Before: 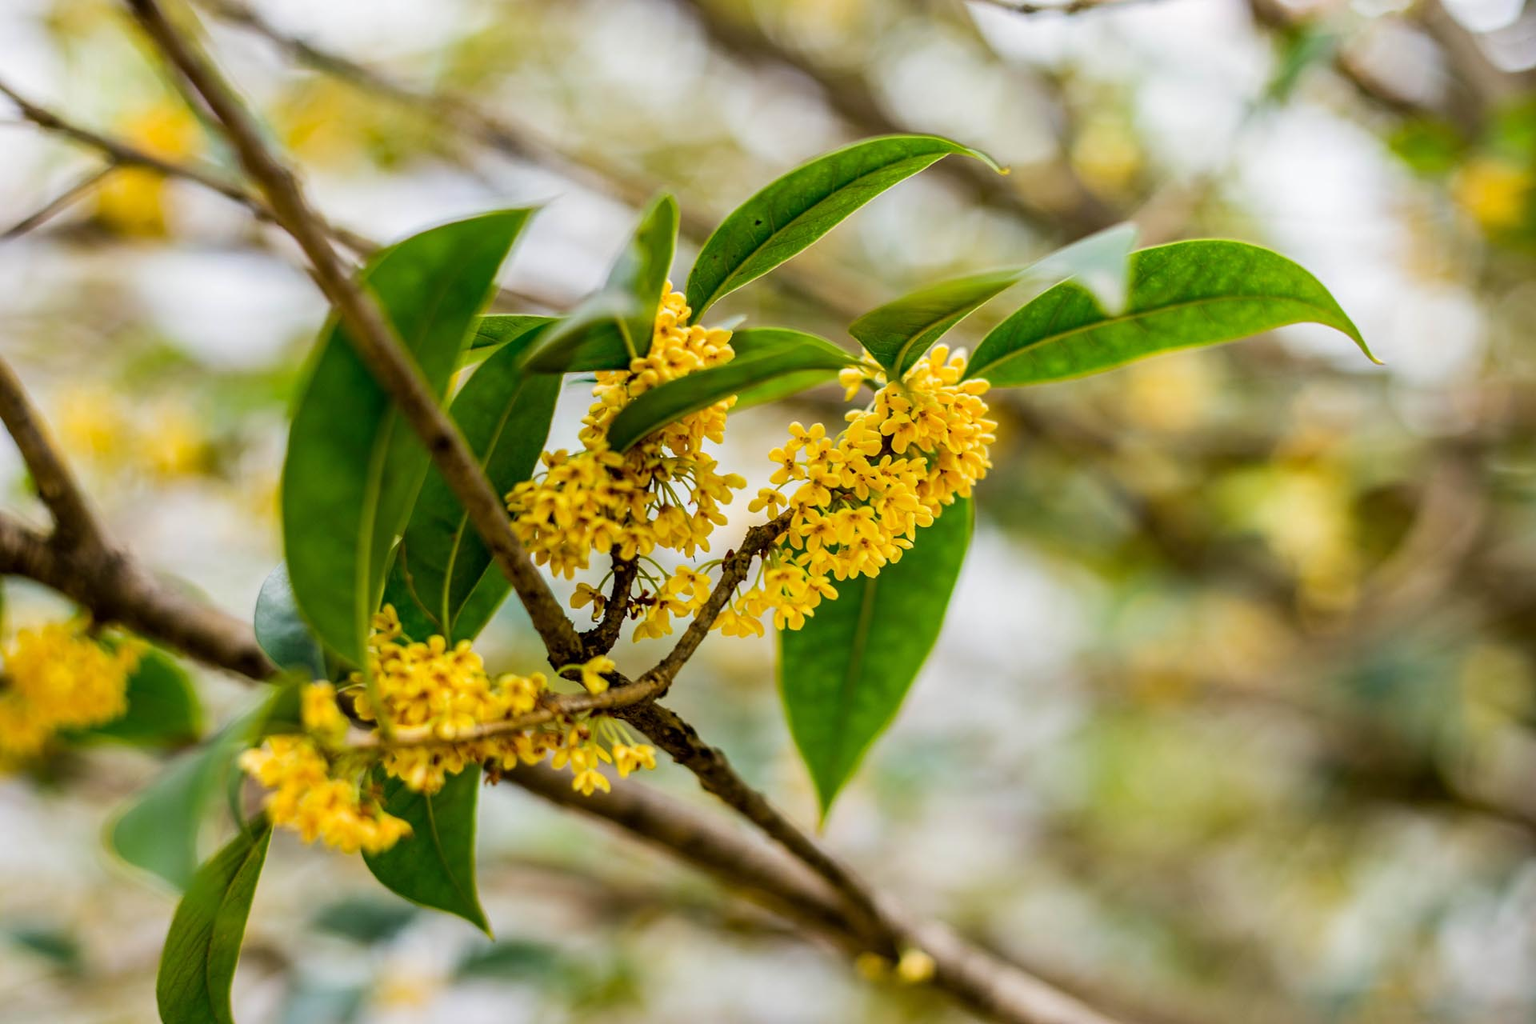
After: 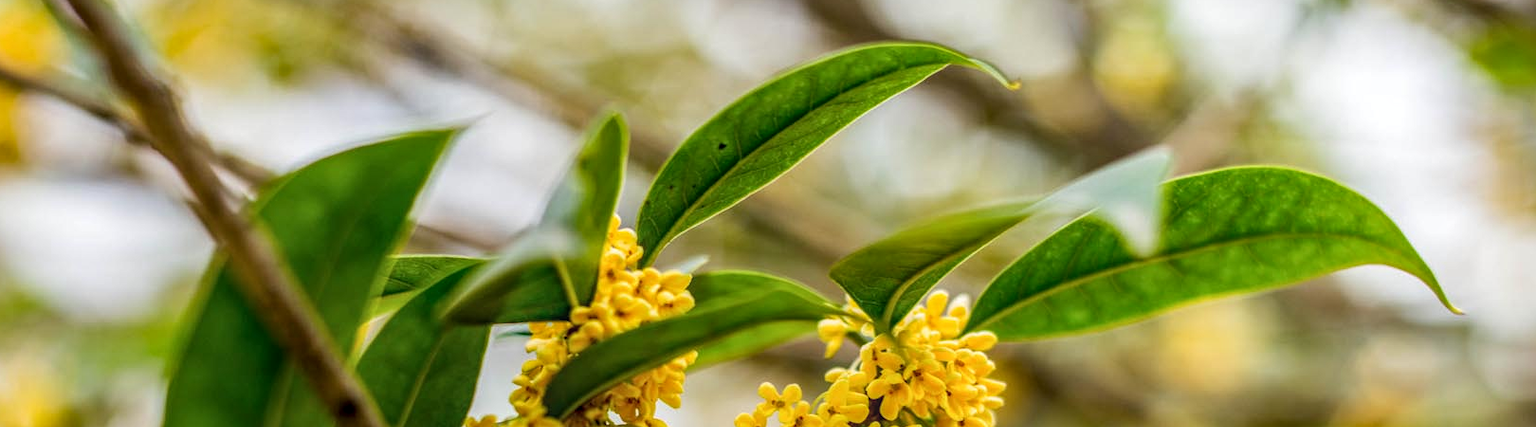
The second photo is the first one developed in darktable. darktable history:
crop and rotate: left 9.702%, top 9.738%, right 5.909%, bottom 54.984%
local contrast: highlights 2%, shadows 4%, detail 133%
